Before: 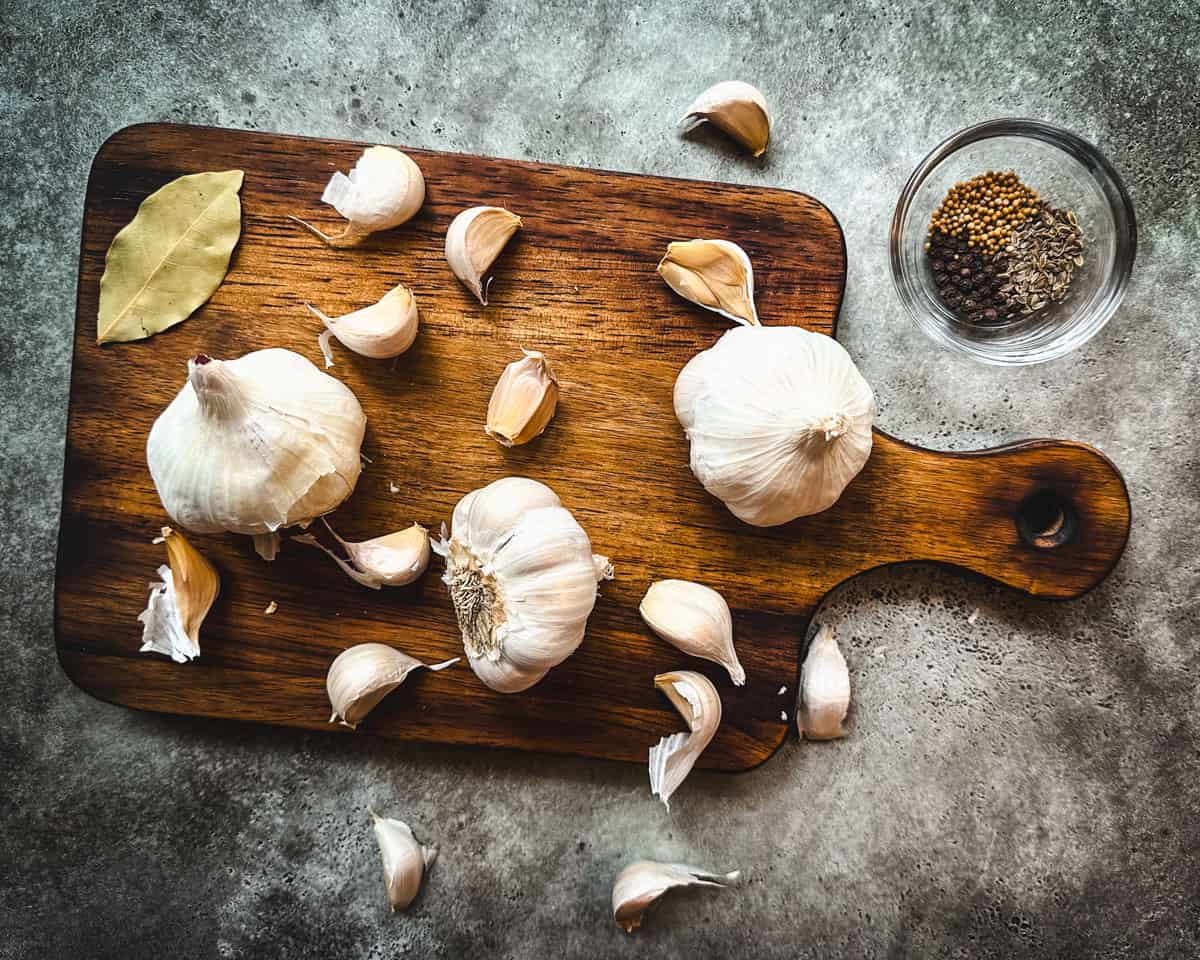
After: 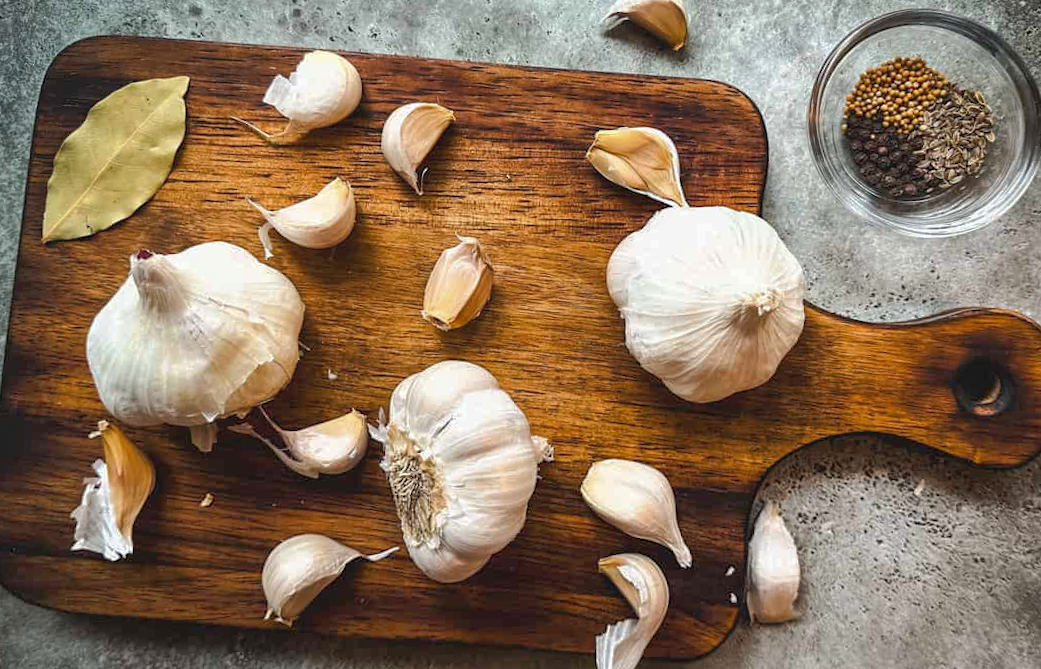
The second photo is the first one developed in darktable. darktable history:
shadows and highlights: on, module defaults
crop: left 2.737%, top 7.287%, right 3.421%, bottom 20.179%
rotate and perspective: rotation -1.68°, lens shift (vertical) -0.146, crop left 0.049, crop right 0.912, crop top 0.032, crop bottom 0.96
